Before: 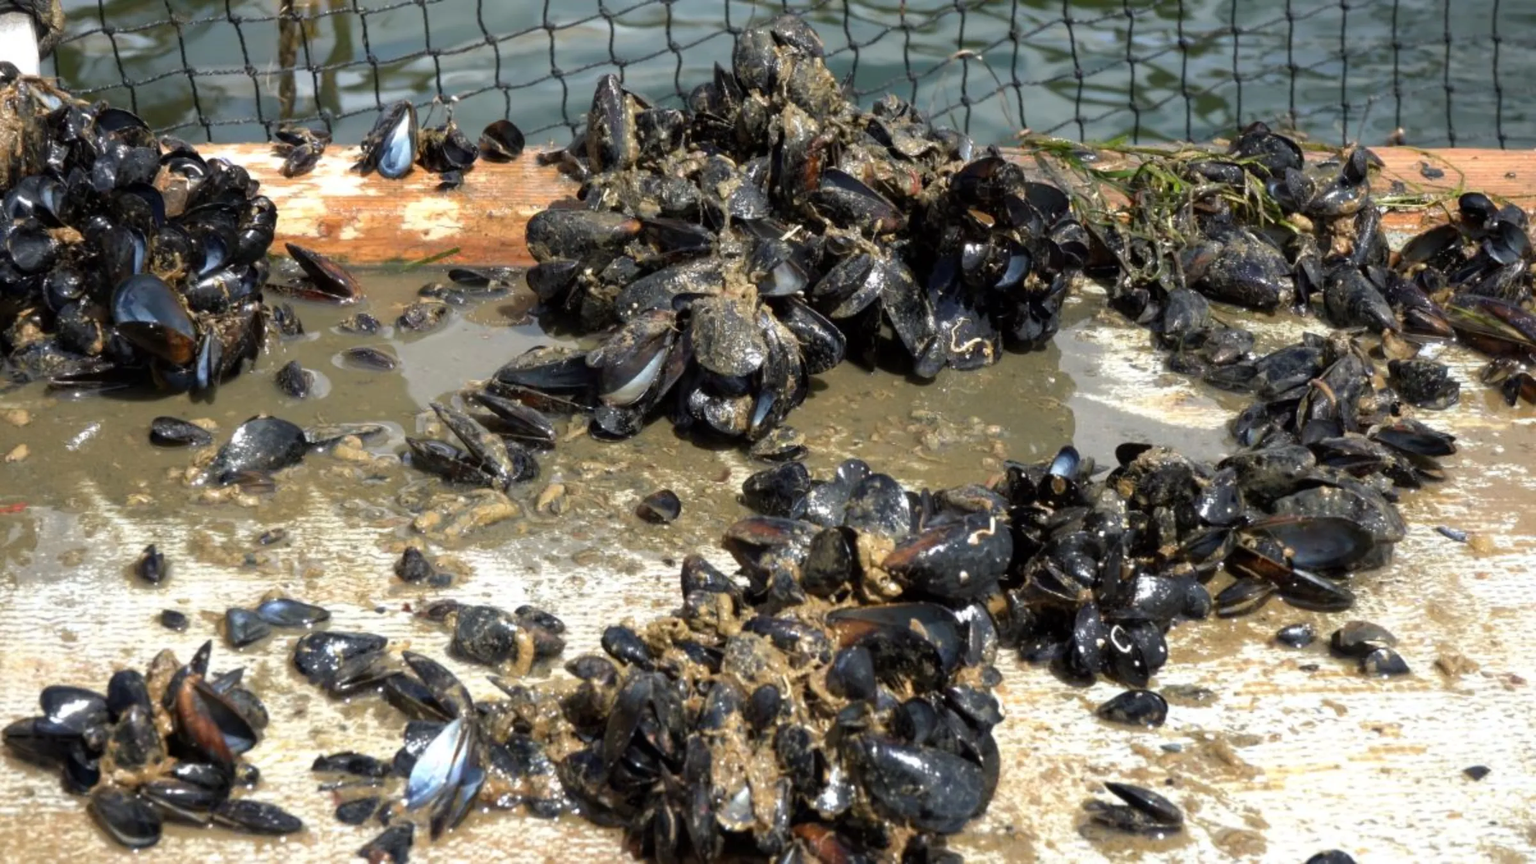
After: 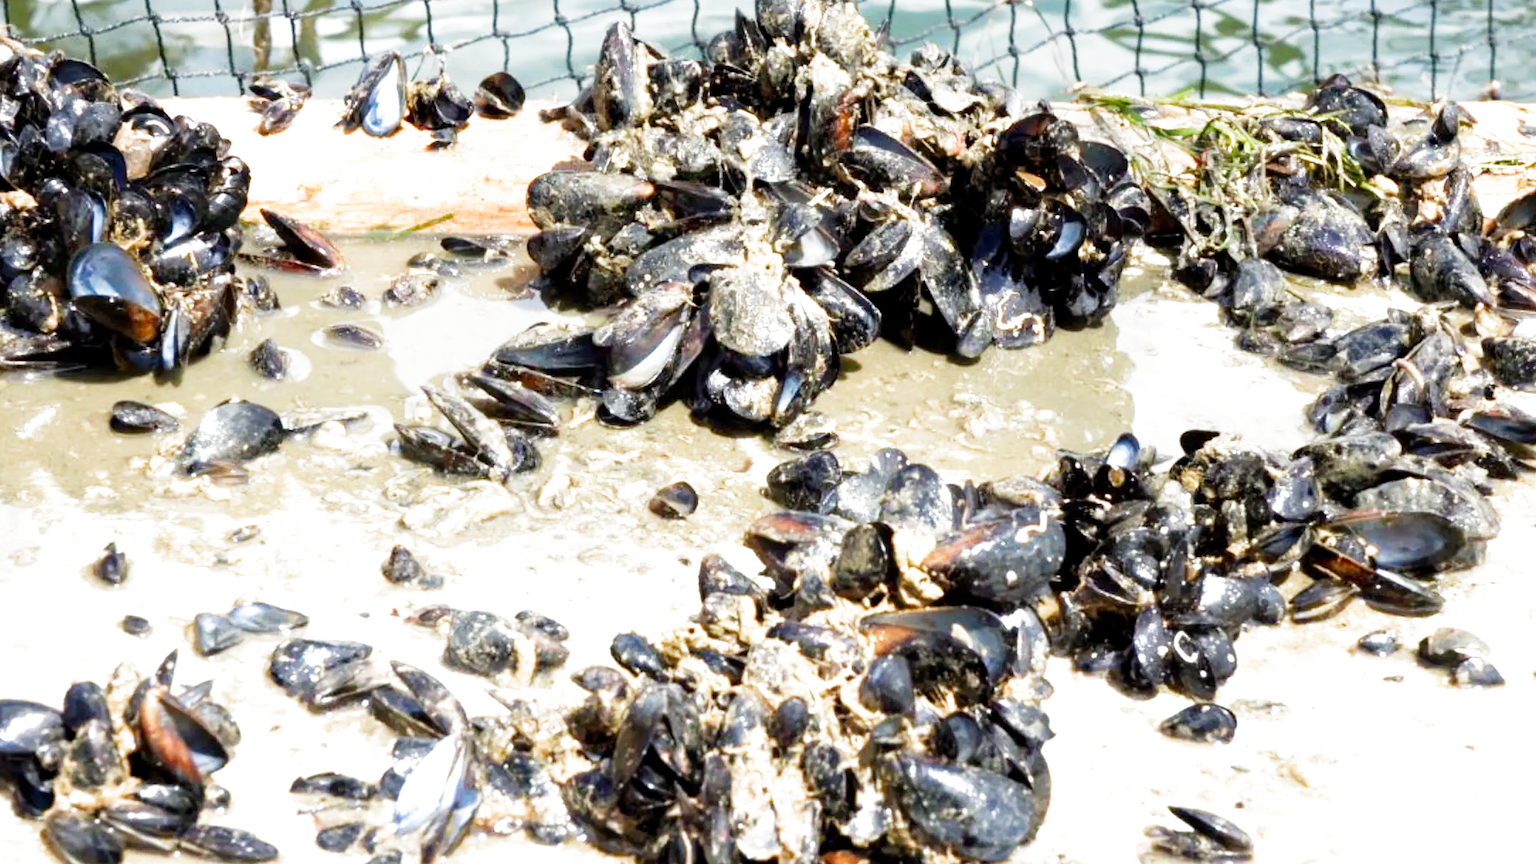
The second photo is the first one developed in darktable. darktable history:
exposure: black level correction 0, exposure 1.45 EV, compensate exposure bias true, compensate highlight preservation false
filmic rgb: middle gray luminance 12.74%, black relative exposure -10.13 EV, white relative exposure 3.47 EV, threshold 6 EV, target black luminance 0%, hardness 5.74, latitude 44.69%, contrast 1.221, highlights saturation mix 5%, shadows ↔ highlights balance 26.78%, add noise in highlights 0, preserve chrominance no, color science v3 (2019), use custom middle-gray values true, iterations of high-quality reconstruction 0, contrast in highlights soft, enable highlight reconstruction true
crop: left 3.305%, top 6.436%, right 6.389%, bottom 3.258%
